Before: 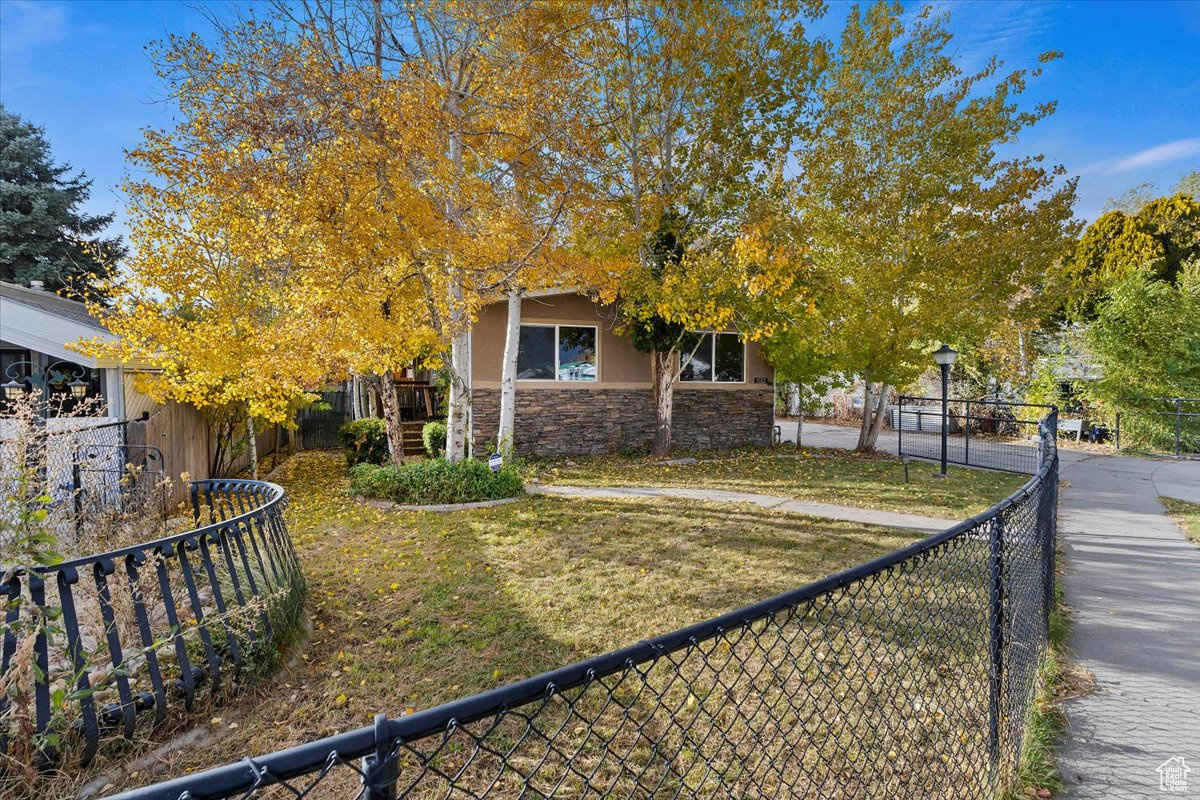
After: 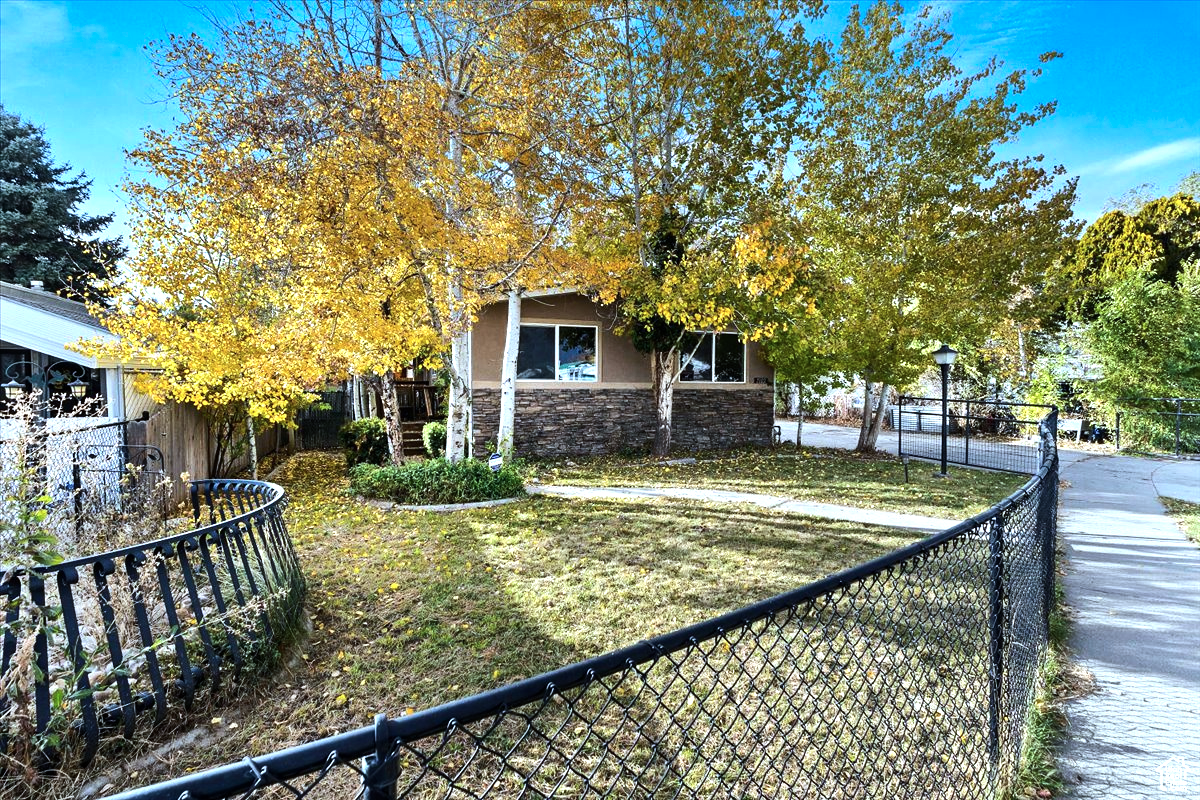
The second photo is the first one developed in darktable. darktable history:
tone equalizer: -8 EV -1.08 EV, -7 EV -1.01 EV, -6 EV -0.867 EV, -5 EV -0.578 EV, -3 EV 0.578 EV, -2 EV 0.867 EV, -1 EV 1.01 EV, +0 EV 1.08 EV, edges refinement/feathering 500, mask exposure compensation -1.57 EV, preserve details no
color calibration: illuminant F (fluorescent), F source F9 (Cool White Deluxe 4150 K) – high CRI, x 0.374, y 0.373, temperature 4158.34 K
